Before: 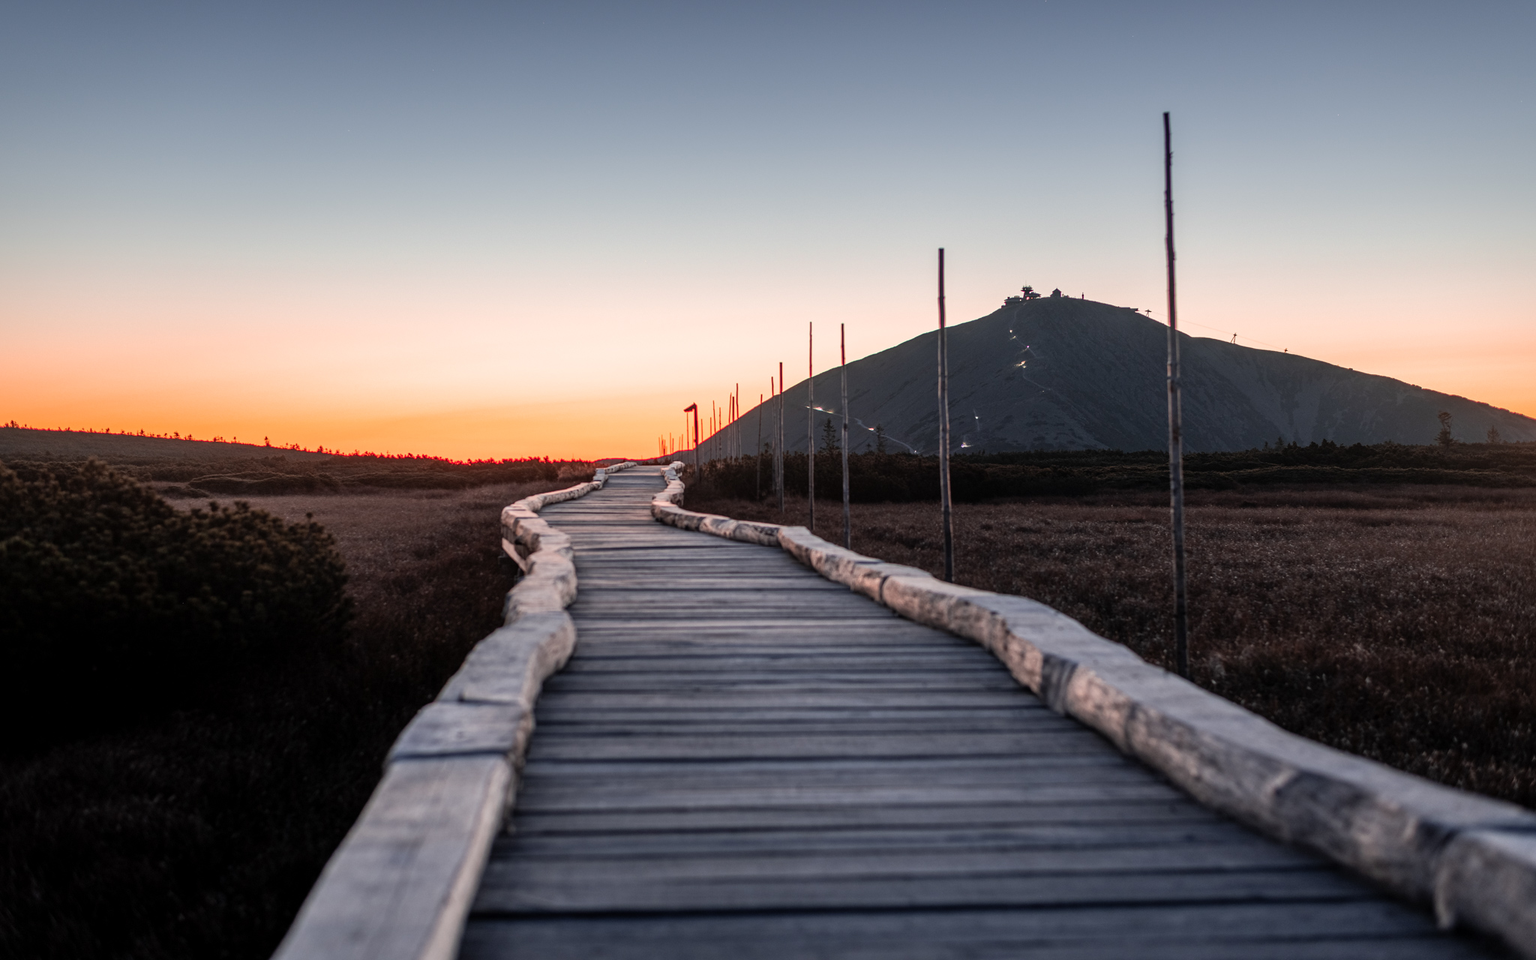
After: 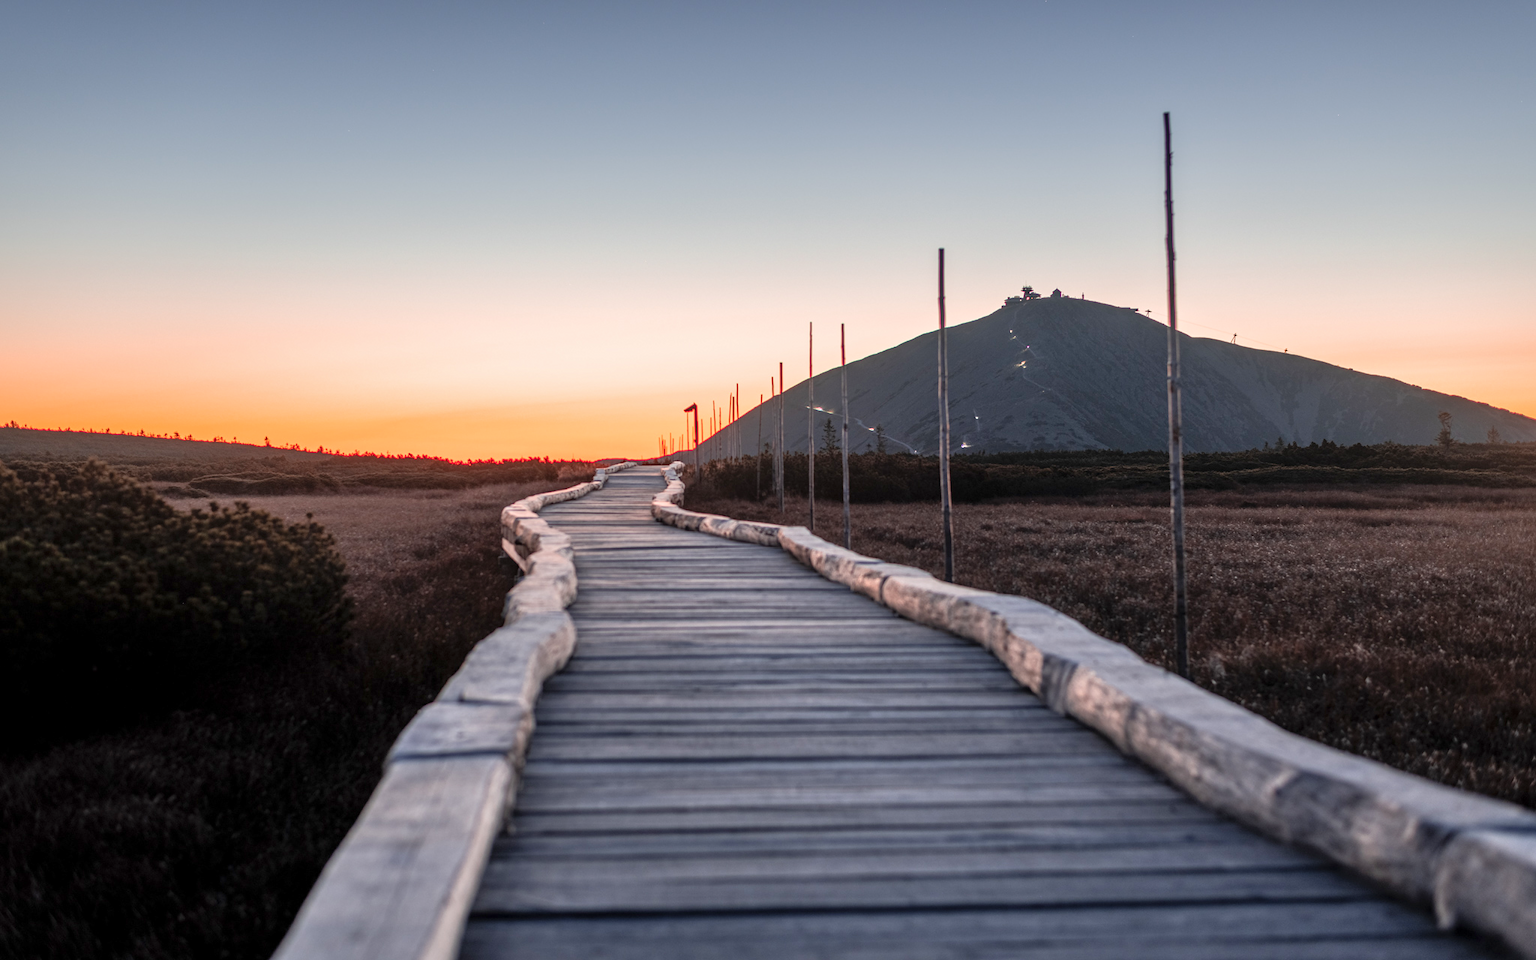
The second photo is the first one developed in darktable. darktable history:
tone equalizer: -8 EV 1.02 EV, -7 EV 1.03 EV, -6 EV 0.964 EV, -5 EV 0.962 EV, -4 EV 0.993 EV, -3 EV 0.747 EV, -2 EV 0.516 EV, -1 EV 0.235 EV
